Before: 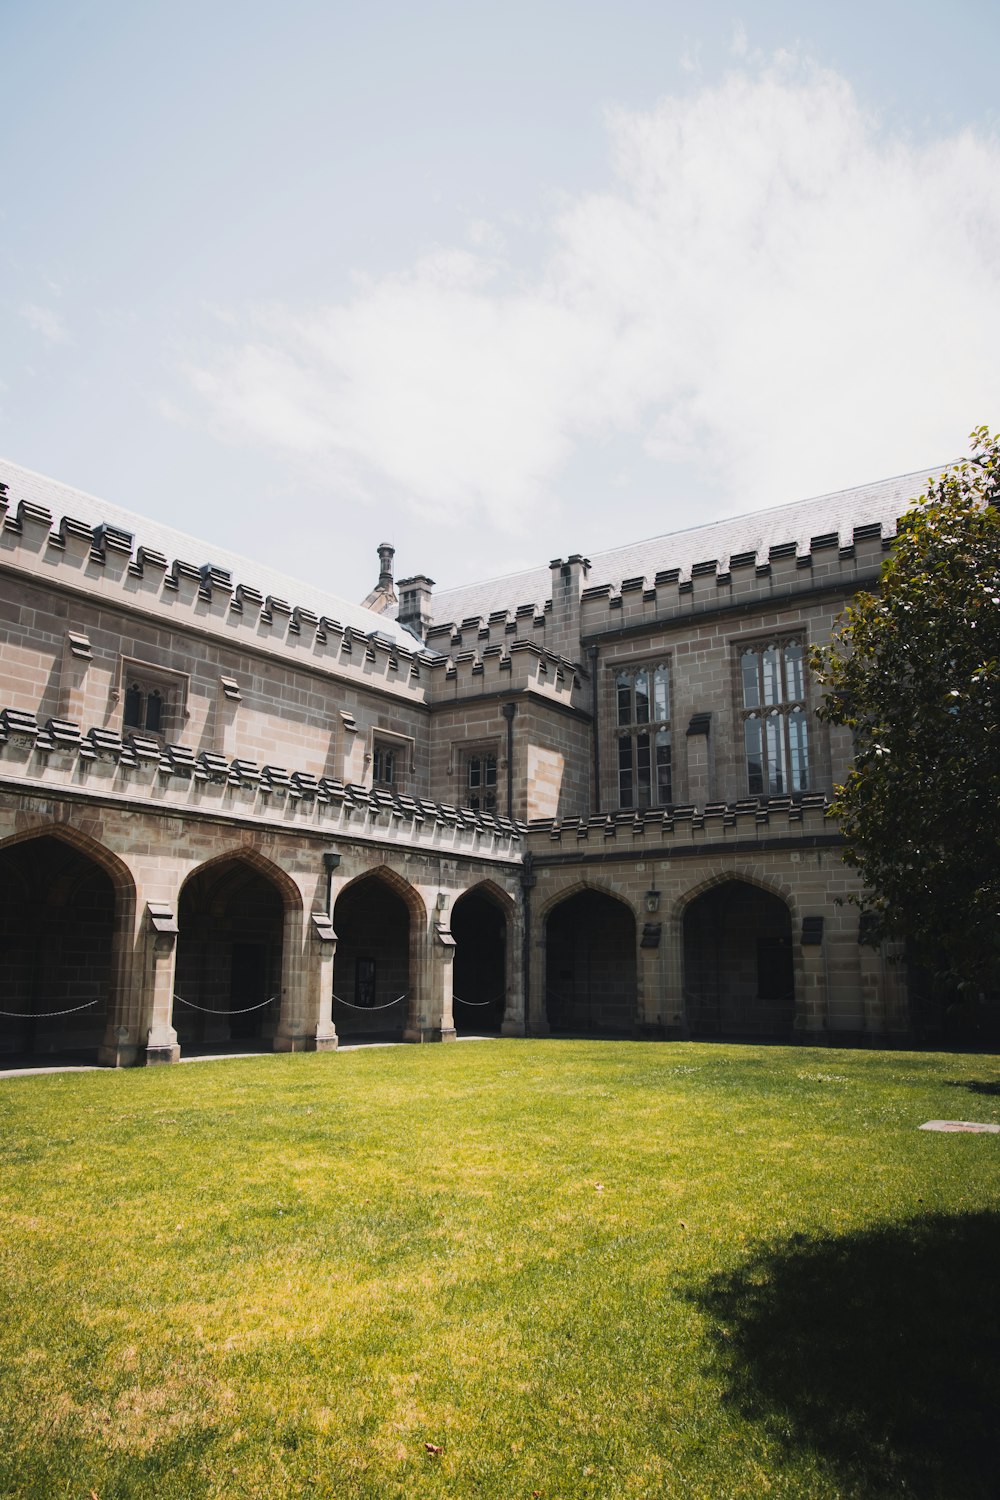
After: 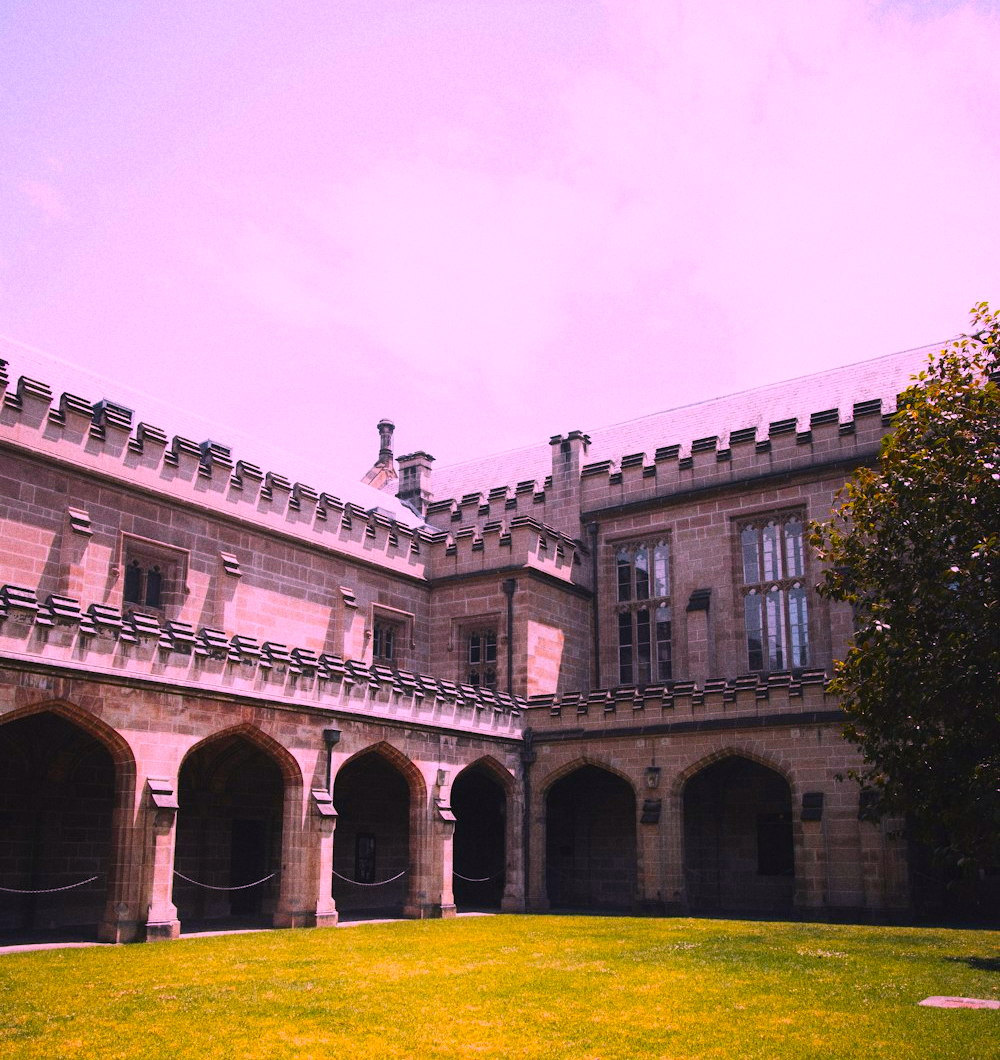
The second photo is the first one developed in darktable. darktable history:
tone equalizer: on, module defaults
grain: coarseness 22.88 ISO
crop and rotate: top 8.293%, bottom 20.996%
color correction: highlights a* 19.5, highlights b* -11.53, saturation 1.69
